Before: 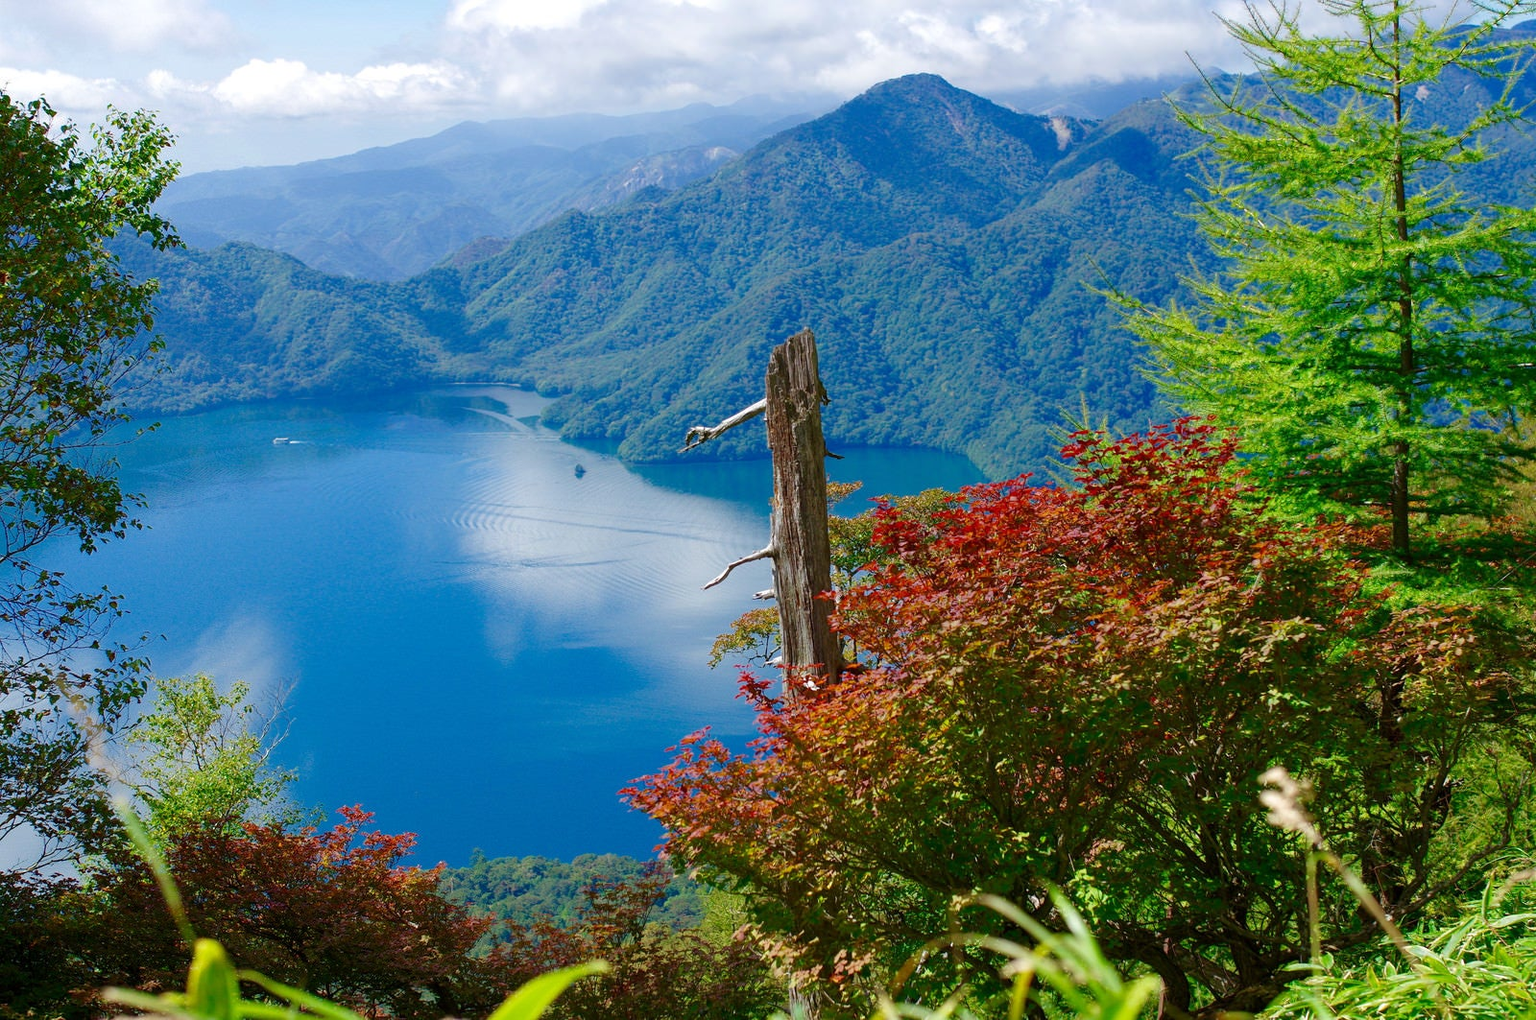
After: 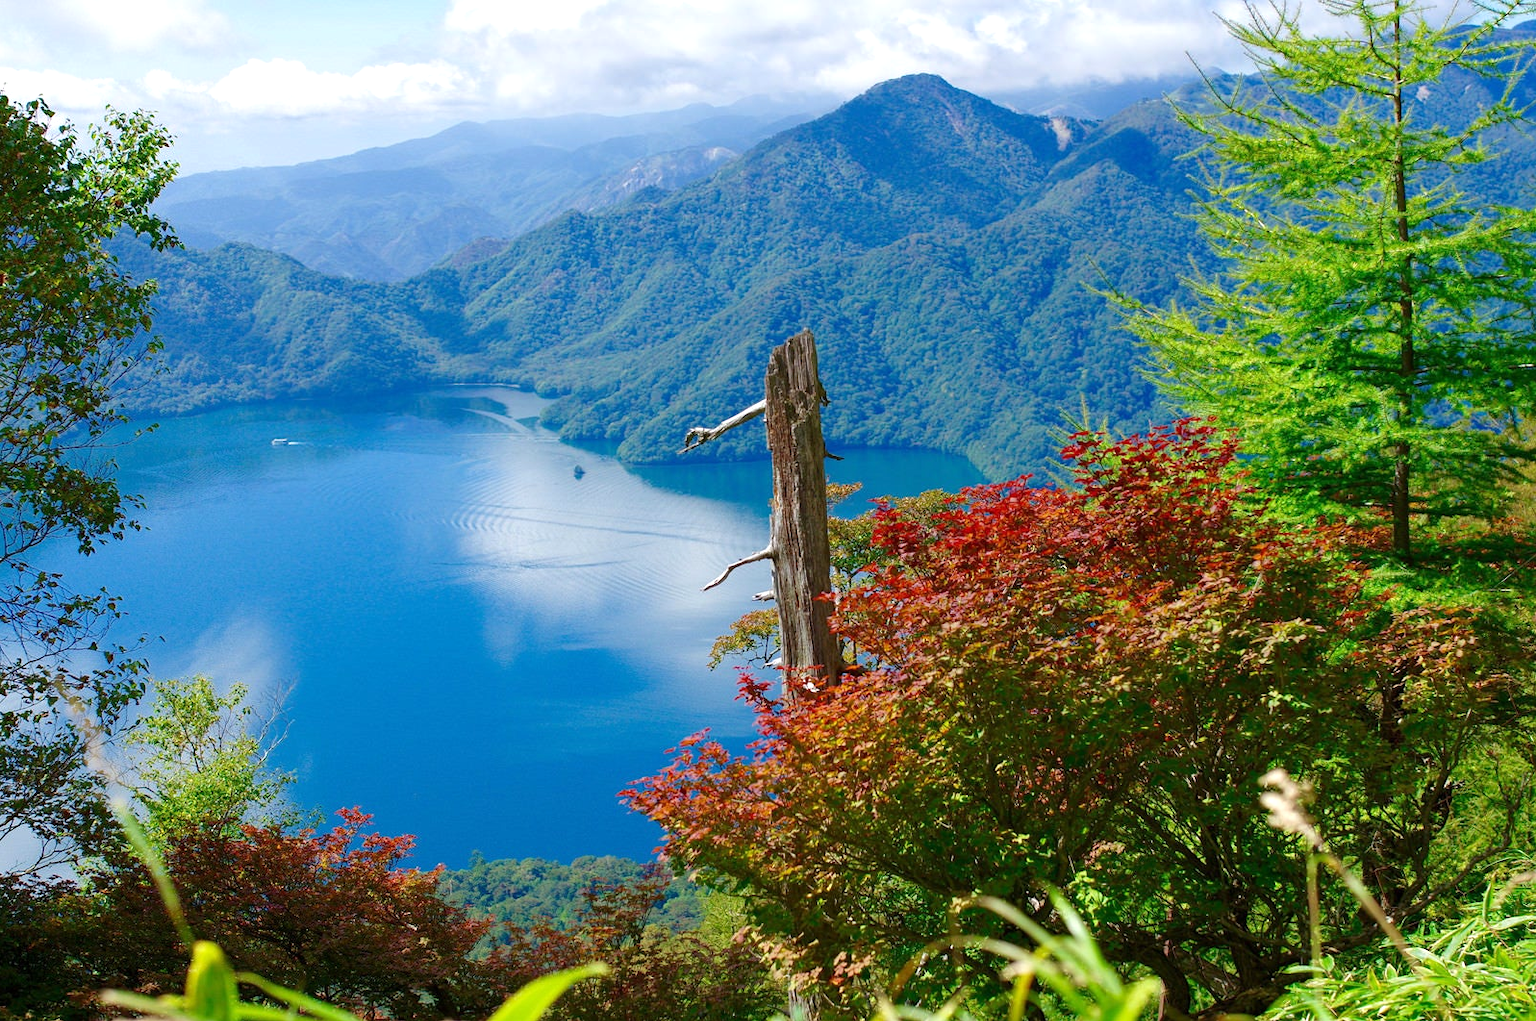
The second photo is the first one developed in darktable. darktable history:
exposure: exposure 0.27 EV, compensate highlight preservation false
crop and rotate: left 0.144%, bottom 0.004%
